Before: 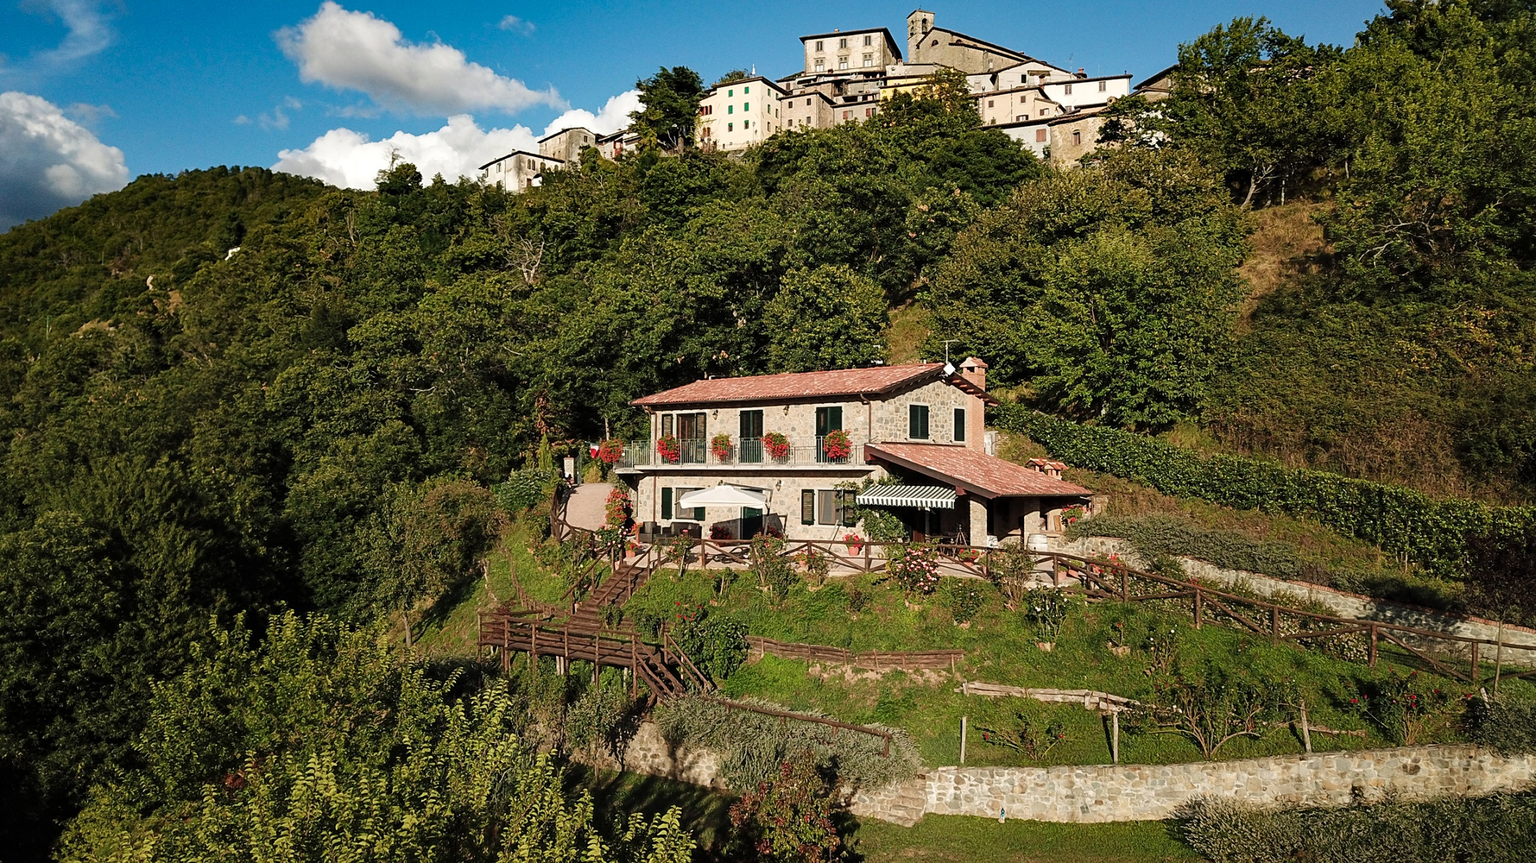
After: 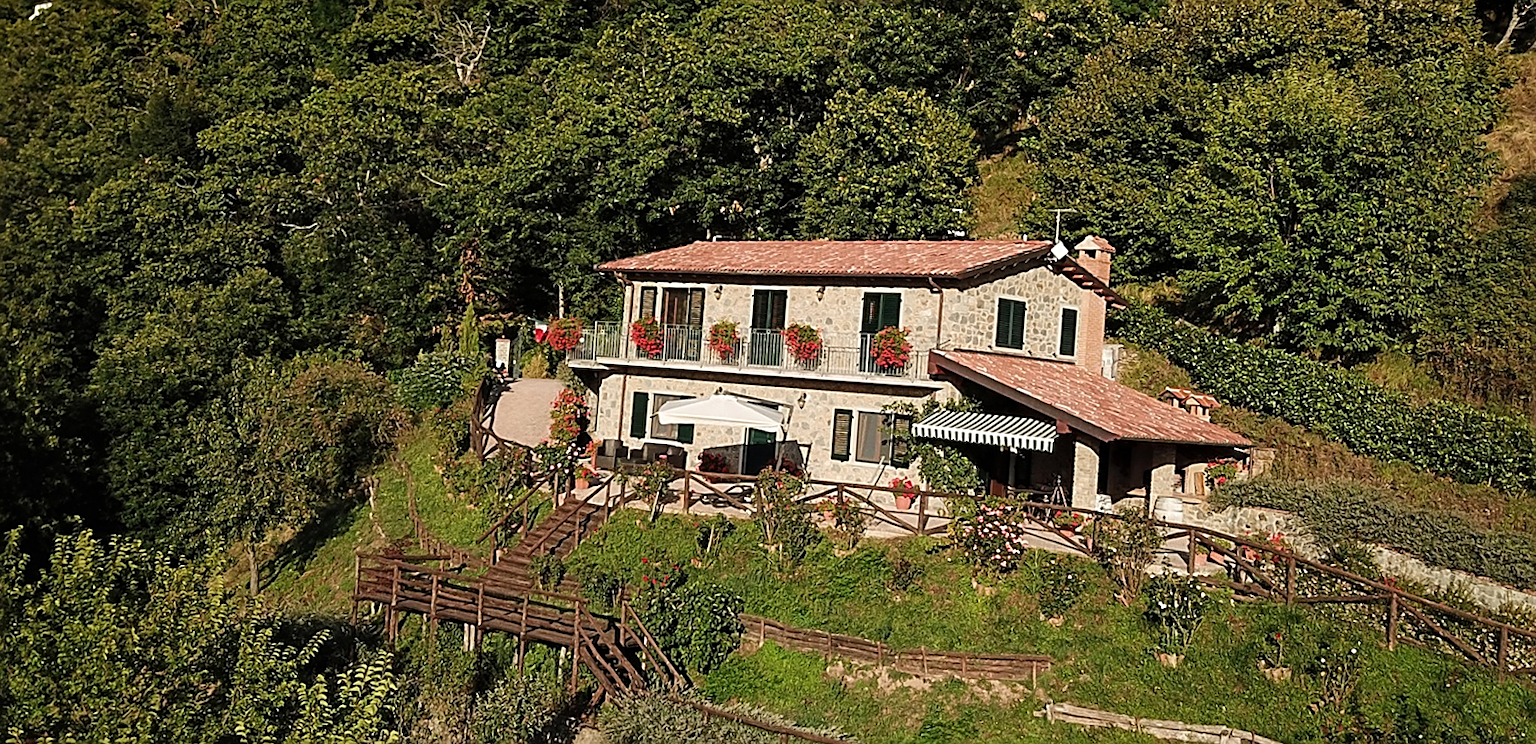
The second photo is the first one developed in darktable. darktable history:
crop and rotate: angle -4.08°, left 9.833%, top 20.994%, right 12.218%, bottom 11.782%
sharpen: on, module defaults
